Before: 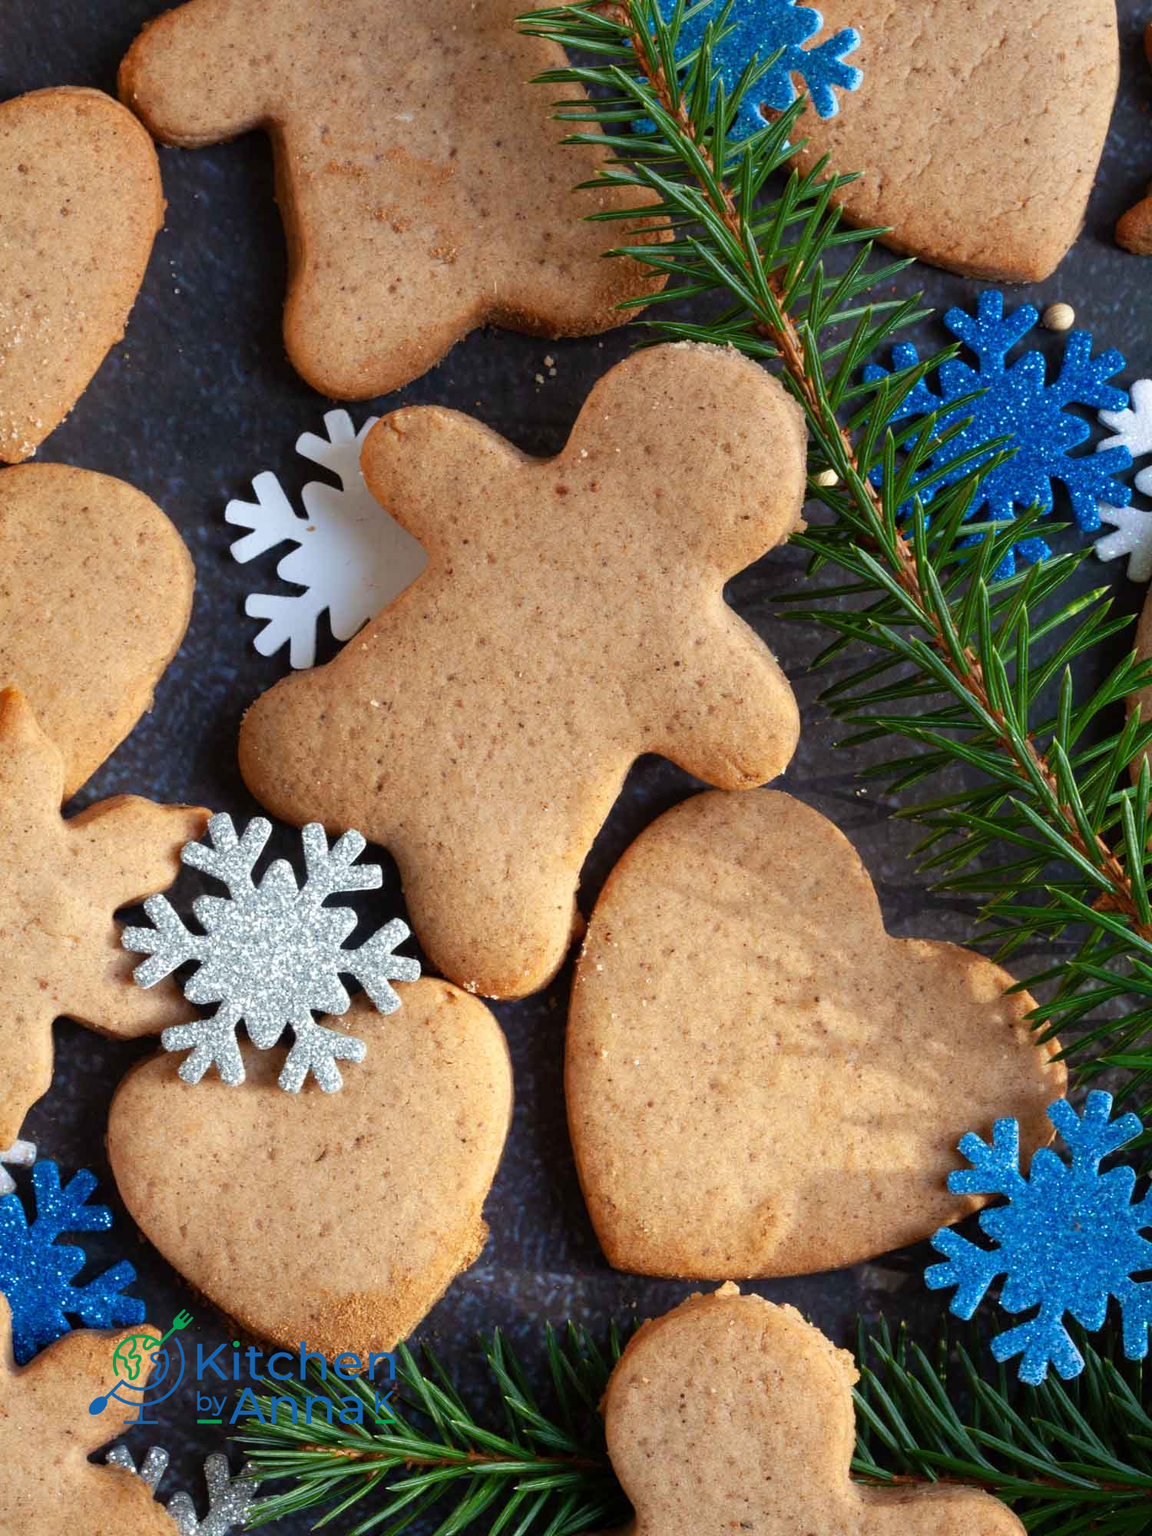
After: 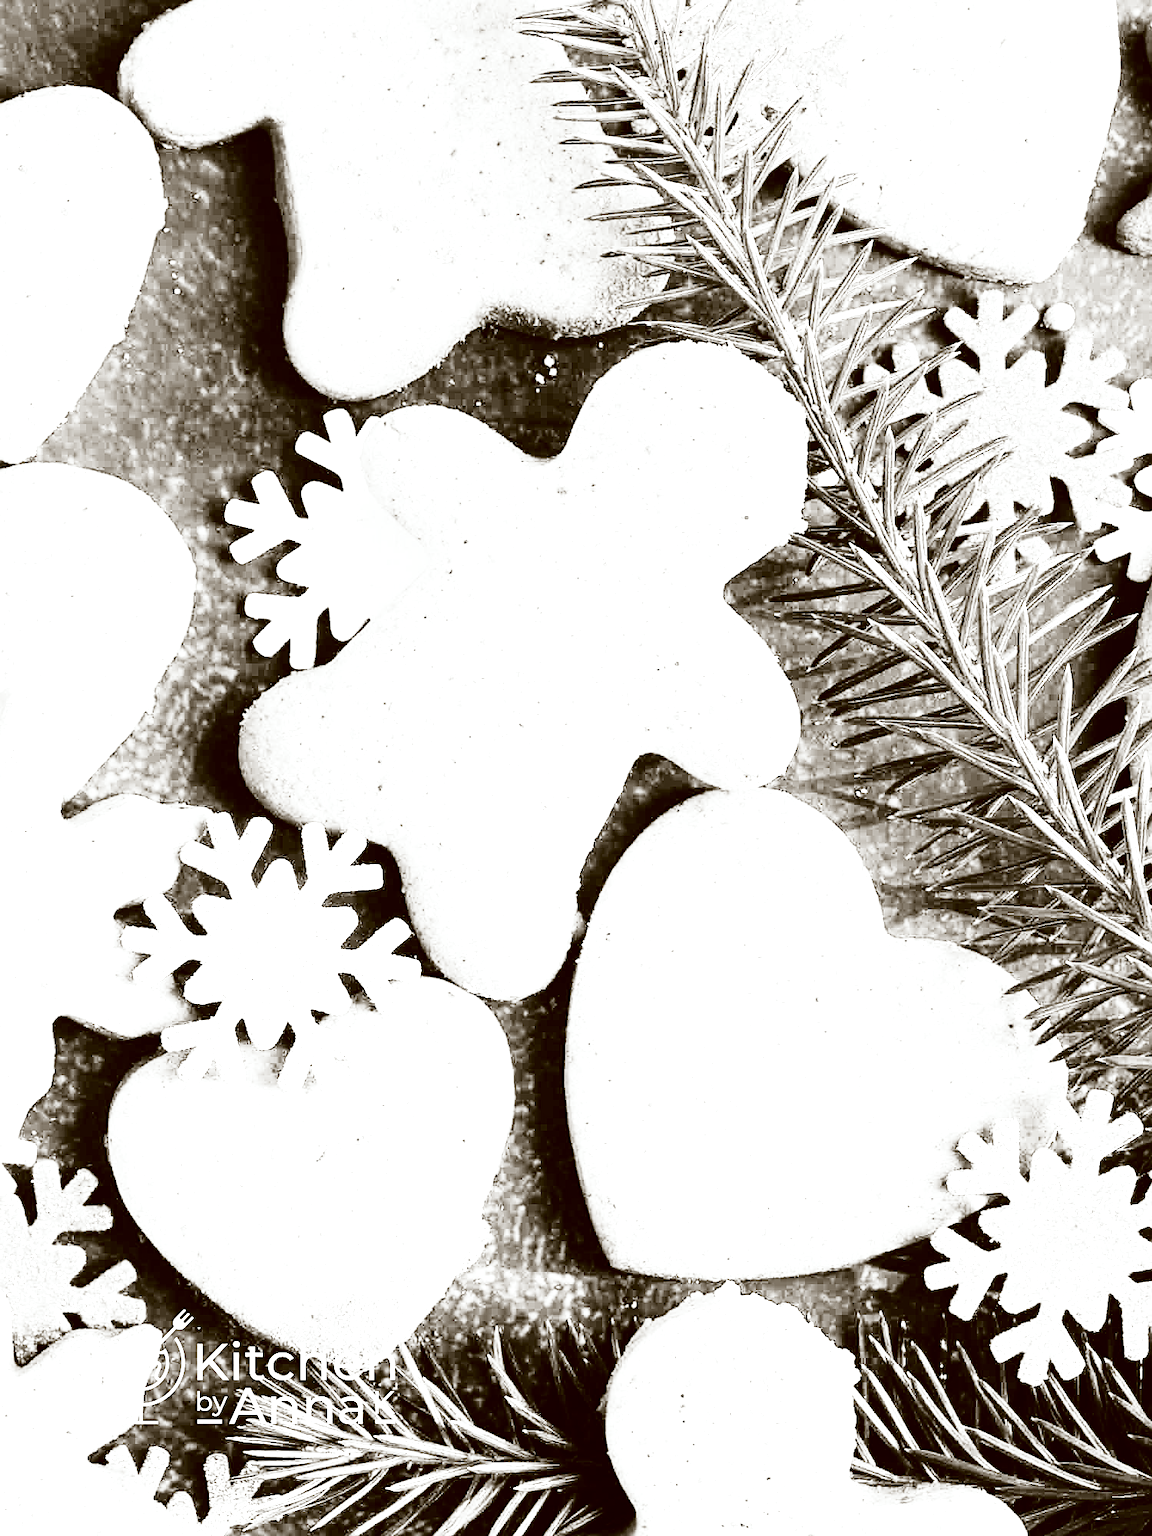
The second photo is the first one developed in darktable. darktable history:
color correction: highlights a* -0.56, highlights b* 0.179, shadows a* 4.92, shadows b* 20.3
tone equalizer: -8 EV -1.05 EV, -7 EV -0.981 EV, -6 EV -0.839 EV, -5 EV -0.592 EV, -3 EV 0.568 EV, -2 EV 0.871 EV, -1 EV 0.994 EV, +0 EV 1.07 EV
exposure: black level correction 0, exposure 1.628 EV, compensate exposure bias true, compensate highlight preservation false
sharpen: on, module defaults
color calibration: output gray [0.28, 0.41, 0.31, 0], illuminant as shot in camera, x 0.358, y 0.373, temperature 4628.91 K
base curve: curves: ch0 [(0, 0) (0.028, 0.03) (0.121, 0.232) (0.46, 0.748) (0.859, 0.968) (1, 1)], preserve colors none
shadows and highlights: shadows -0.039, highlights 38.06
contrast brightness saturation: contrast 0.197, brightness -0.102, saturation 0.096
